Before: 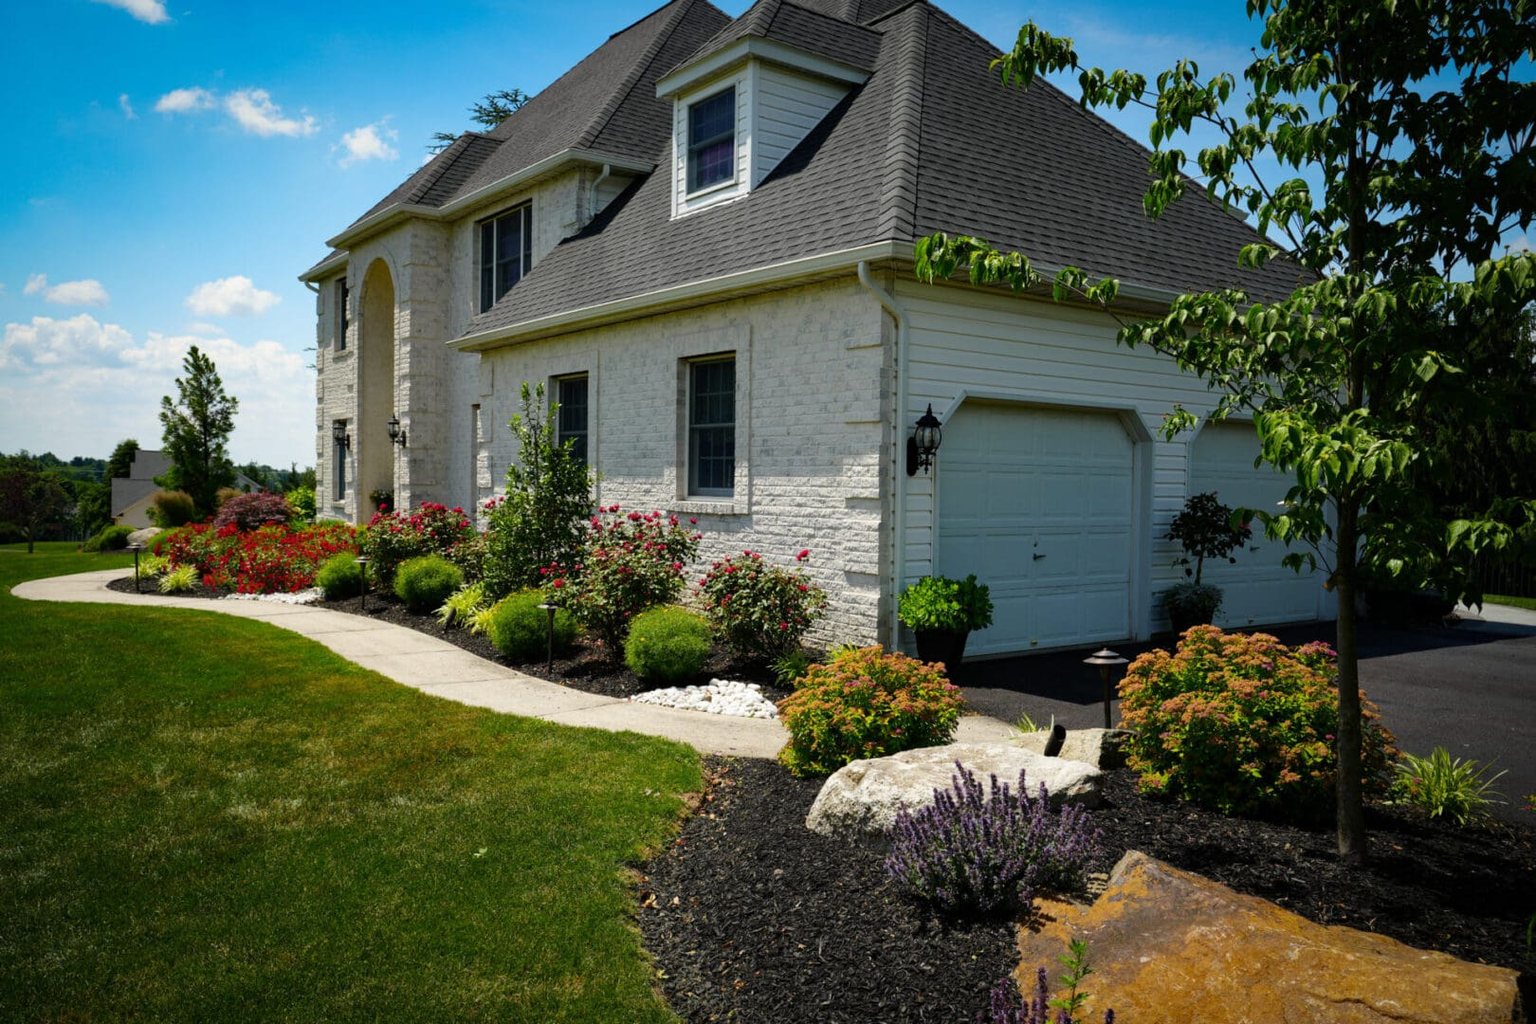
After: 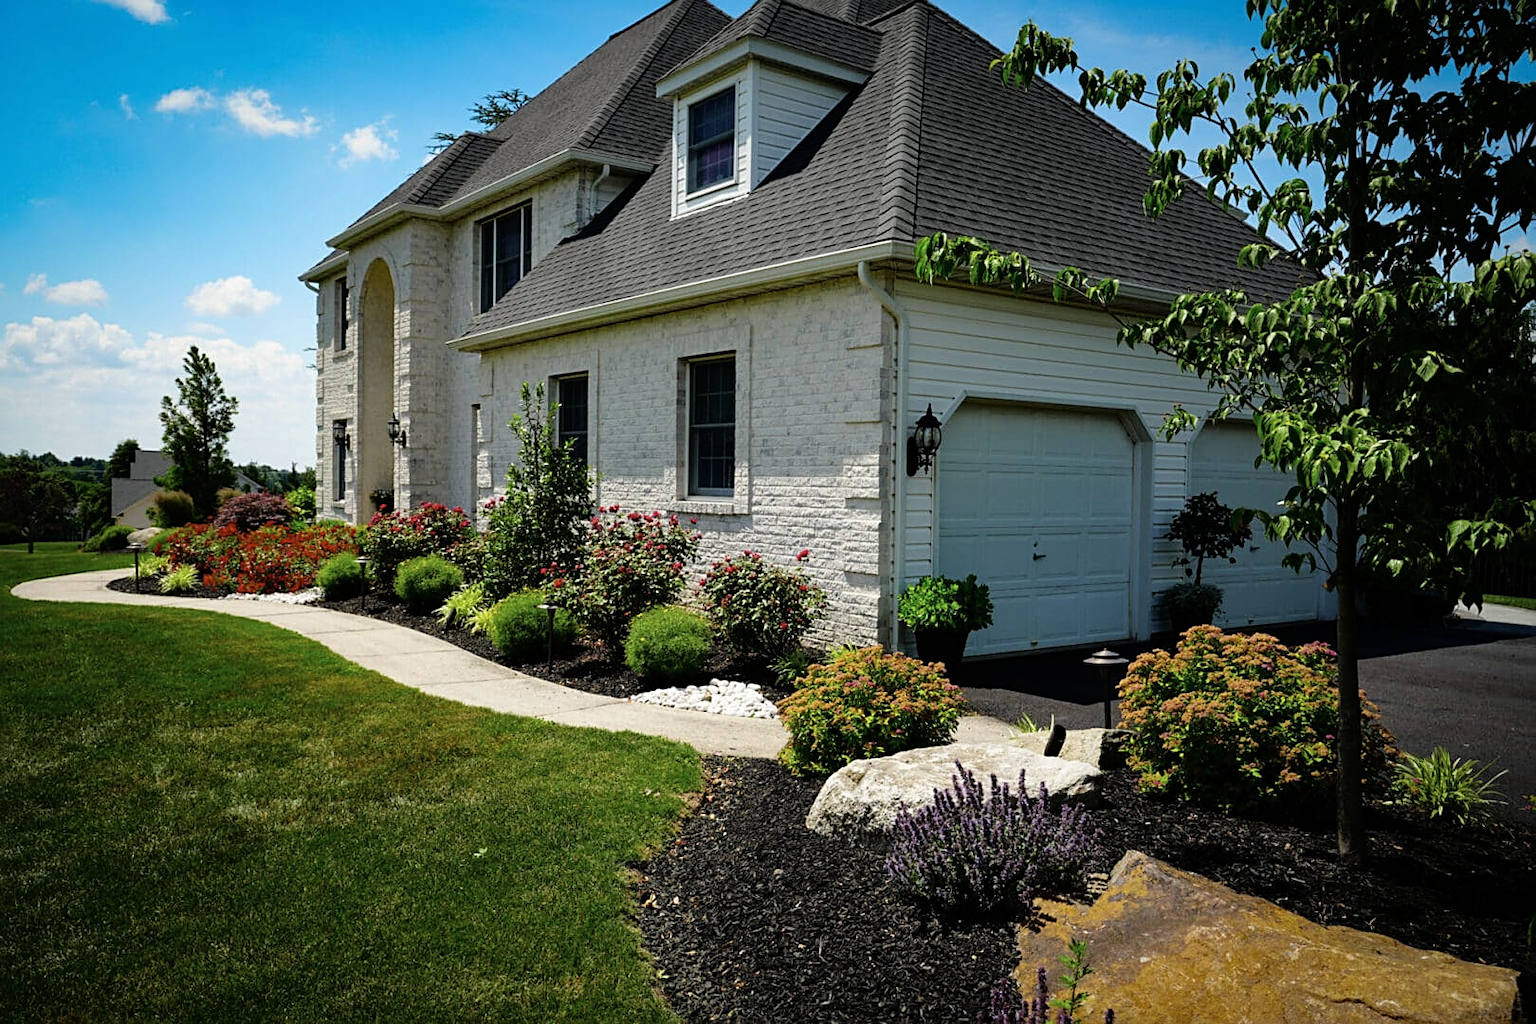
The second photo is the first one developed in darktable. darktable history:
rgb curve: curves: ch0 [(0, 0) (0.136, 0.078) (0.262, 0.245) (0.414, 0.42) (1, 1)], compensate middle gray true, preserve colors basic power
sharpen: on, module defaults
color zones: curves: ch1 [(0.113, 0.438) (0.75, 0.5)]; ch2 [(0.12, 0.526) (0.75, 0.5)]
tone curve: curves: ch0 [(0, 0) (0.003, 0.003) (0.011, 0.011) (0.025, 0.025) (0.044, 0.045) (0.069, 0.07) (0.1, 0.101) (0.136, 0.138) (0.177, 0.18) (0.224, 0.228) (0.277, 0.281) (0.335, 0.34) (0.399, 0.405) (0.468, 0.475) (0.543, 0.551) (0.623, 0.633) (0.709, 0.72) (0.801, 0.813) (0.898, 0.907) (1, 1)], preserve colors none
